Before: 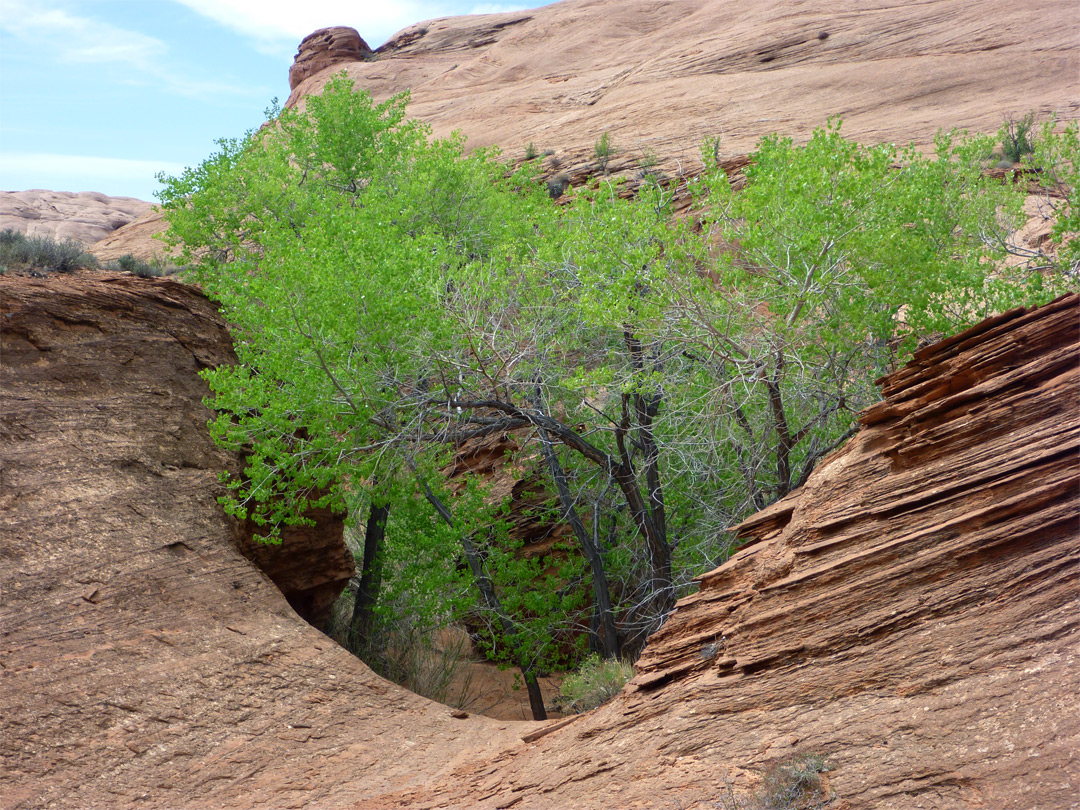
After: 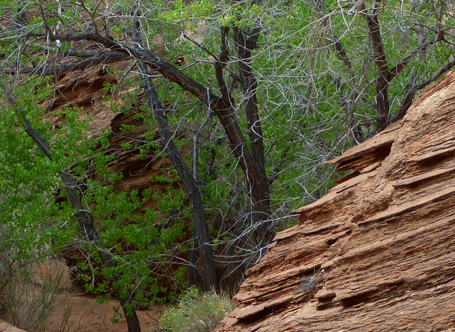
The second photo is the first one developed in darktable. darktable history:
color correction: highlights a* -2.8, highlights b* -2.76, shadows a* 2.26, shadows b* 2.99
crop: left 37.167%, top 45.345%, right 20.648%, bottom 13.632%
exposure: exposure -0.152 EV, compensate highlight preservation false
